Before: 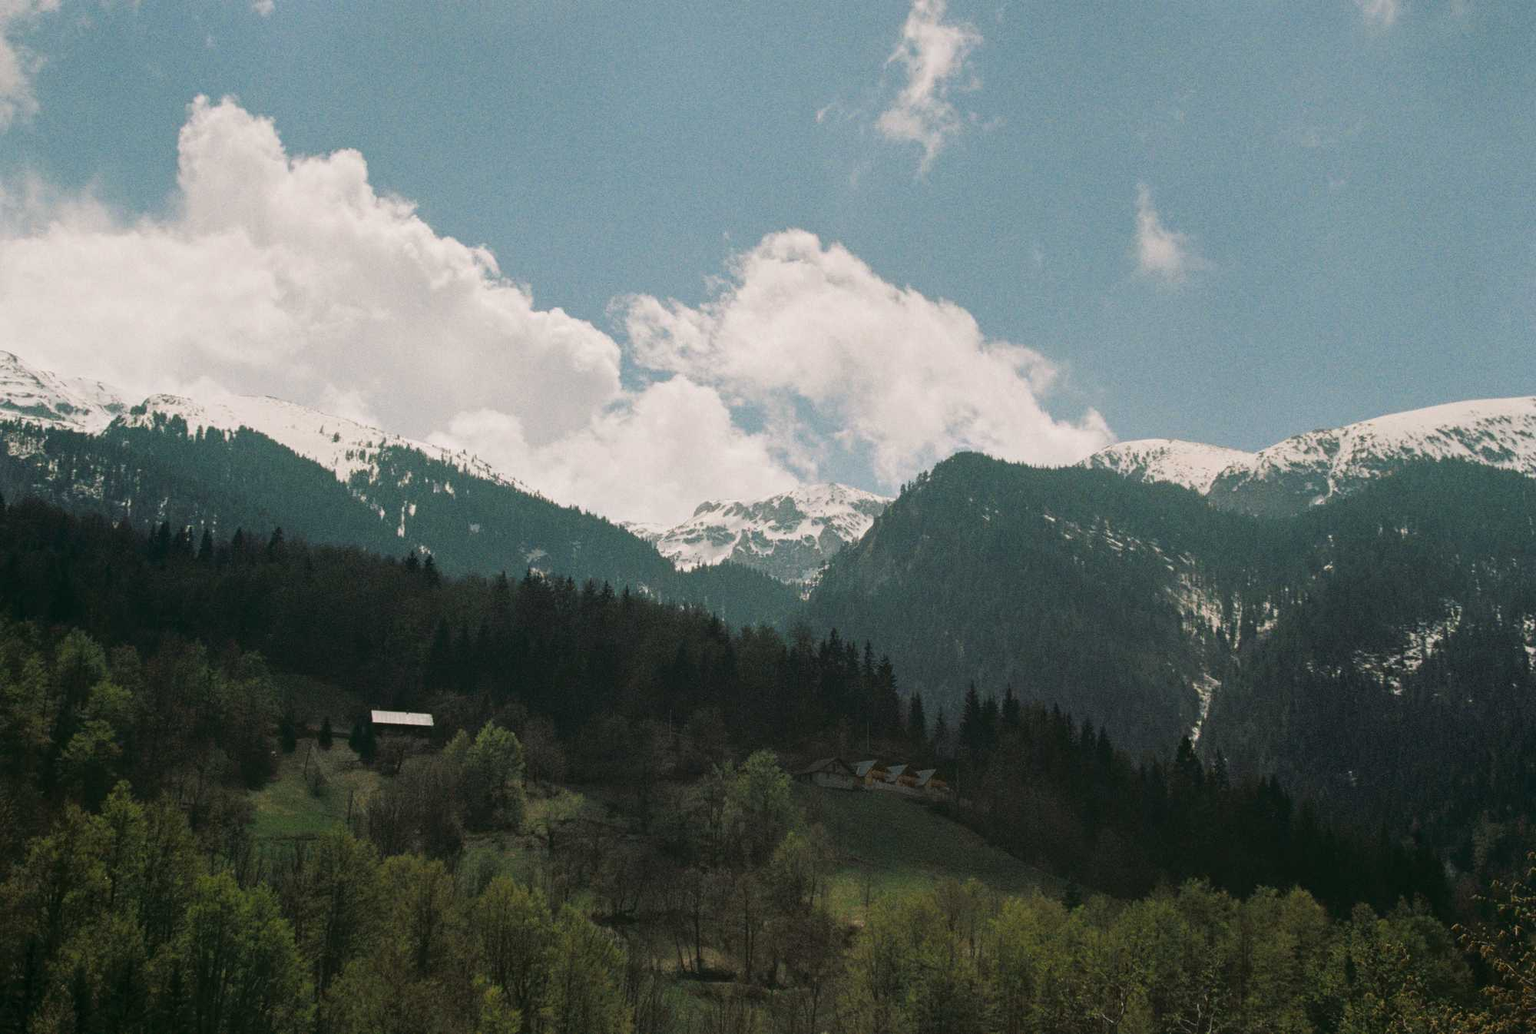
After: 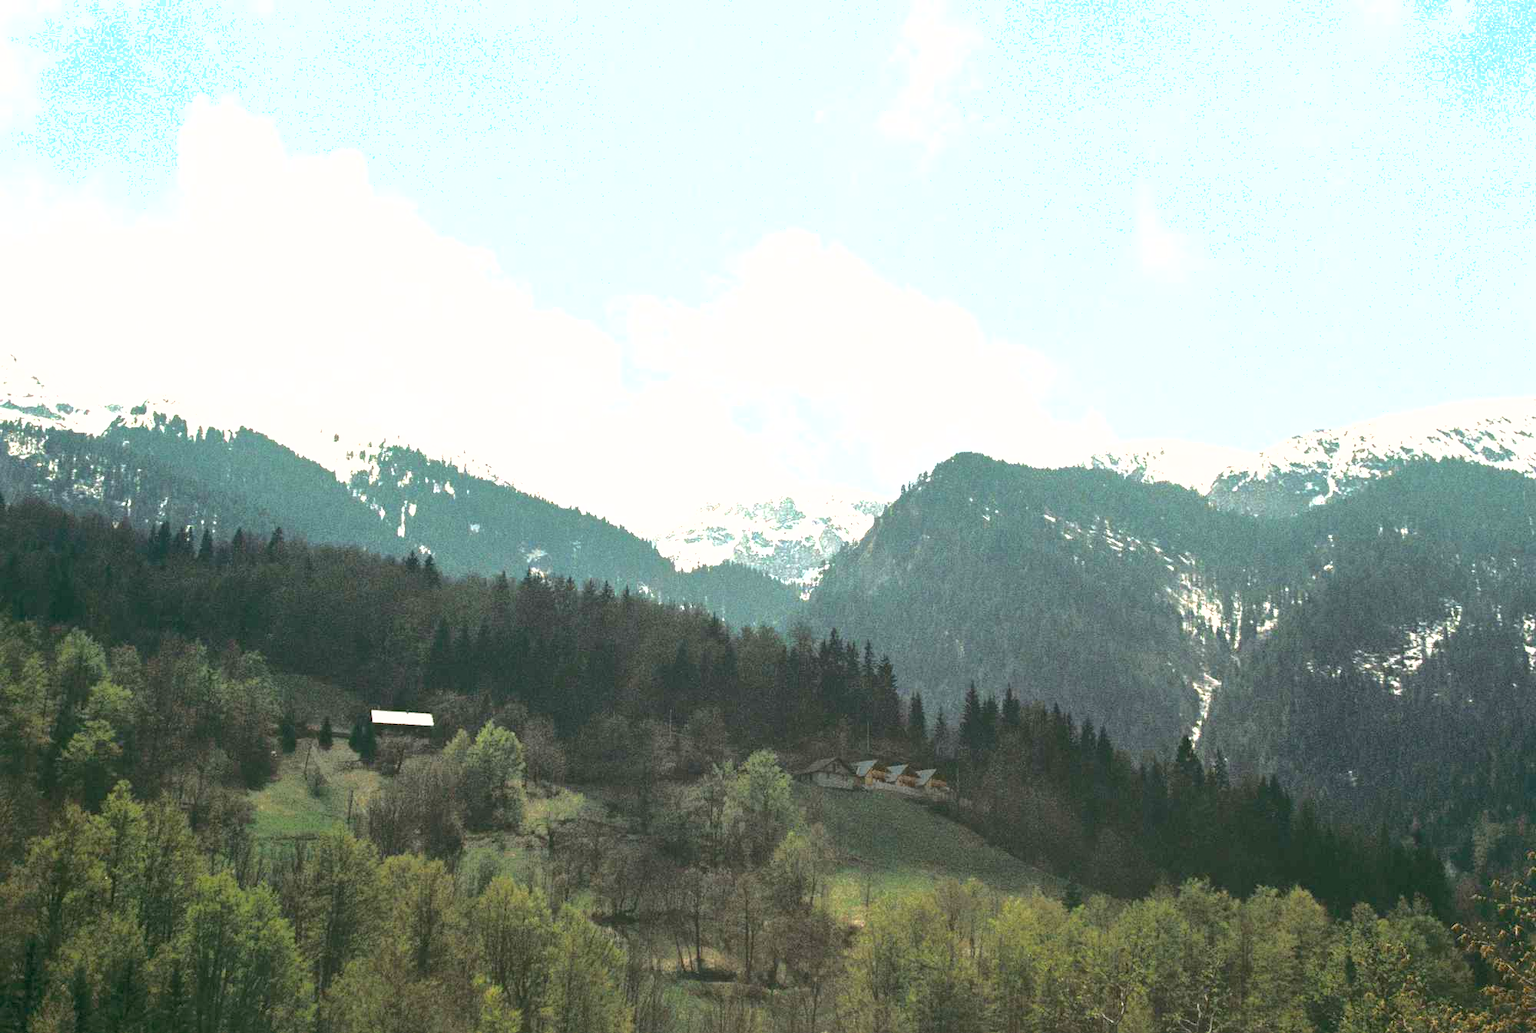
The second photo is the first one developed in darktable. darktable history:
exposure: black level correction 0, exposure 1.199 EV, compensate highlight preservation false
tone equalizer: -8 EV -0.784 EV, -7 EV -0.733 EV, -6 EV -0.629 EV, -5 EV -0.401 EV, -3 EV 0.373 EV, -2 EV 0.6 EV, -1 EV 0.686 EV, +0 EV 0.75 EV, smoothing diameter 24.82%, edges refinement/feathering 8.56, preserve details guided filter
shadows and highlights: on, module defaults
